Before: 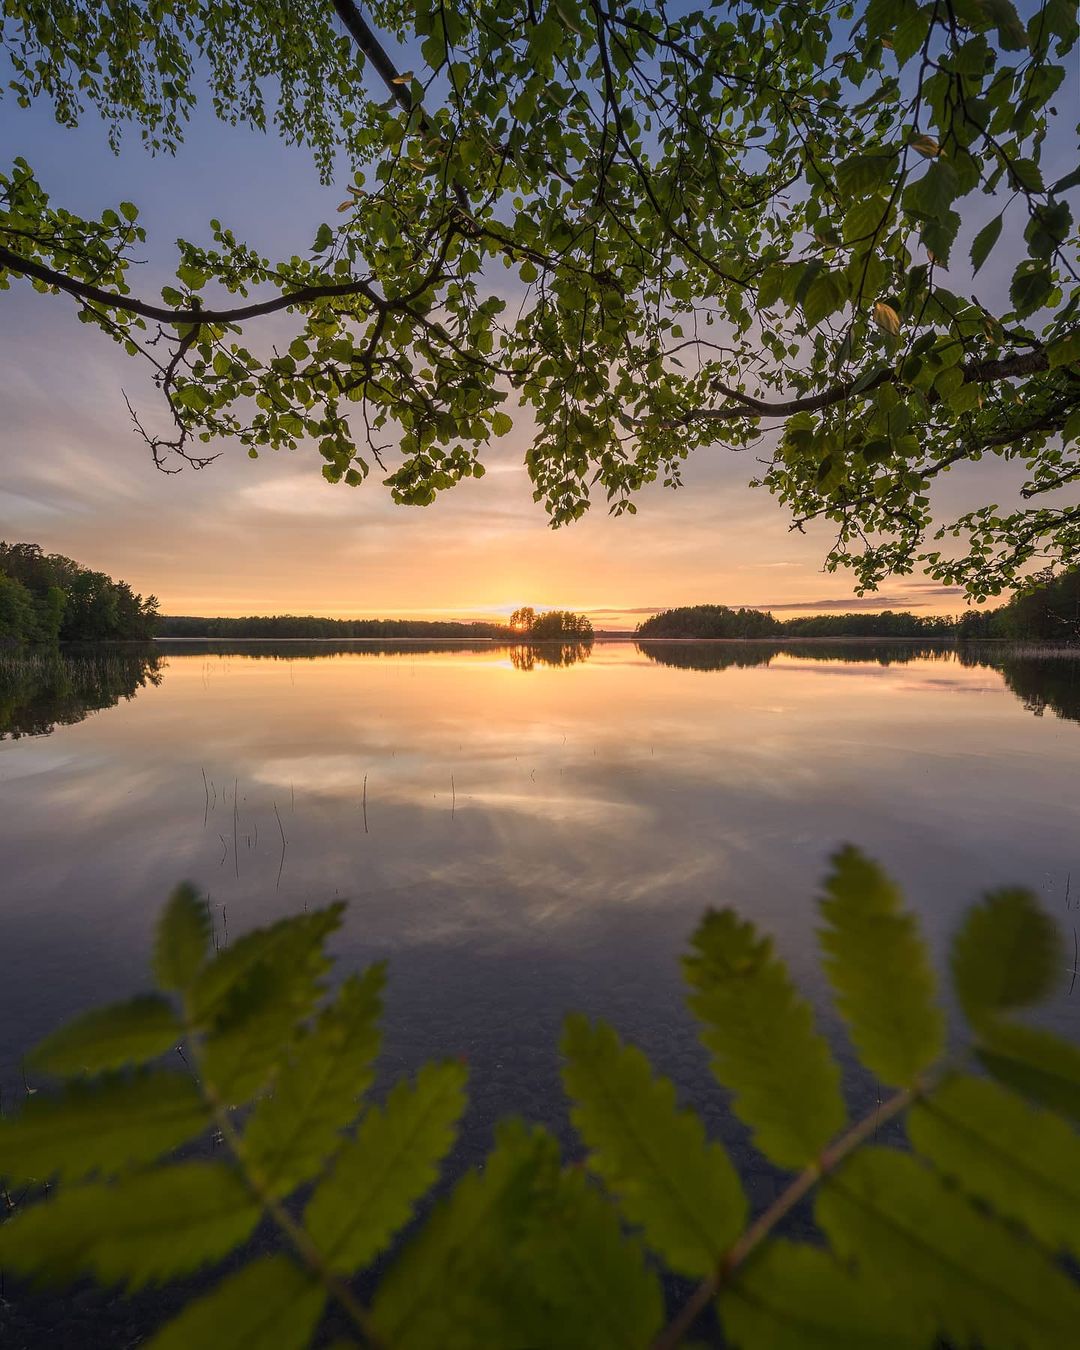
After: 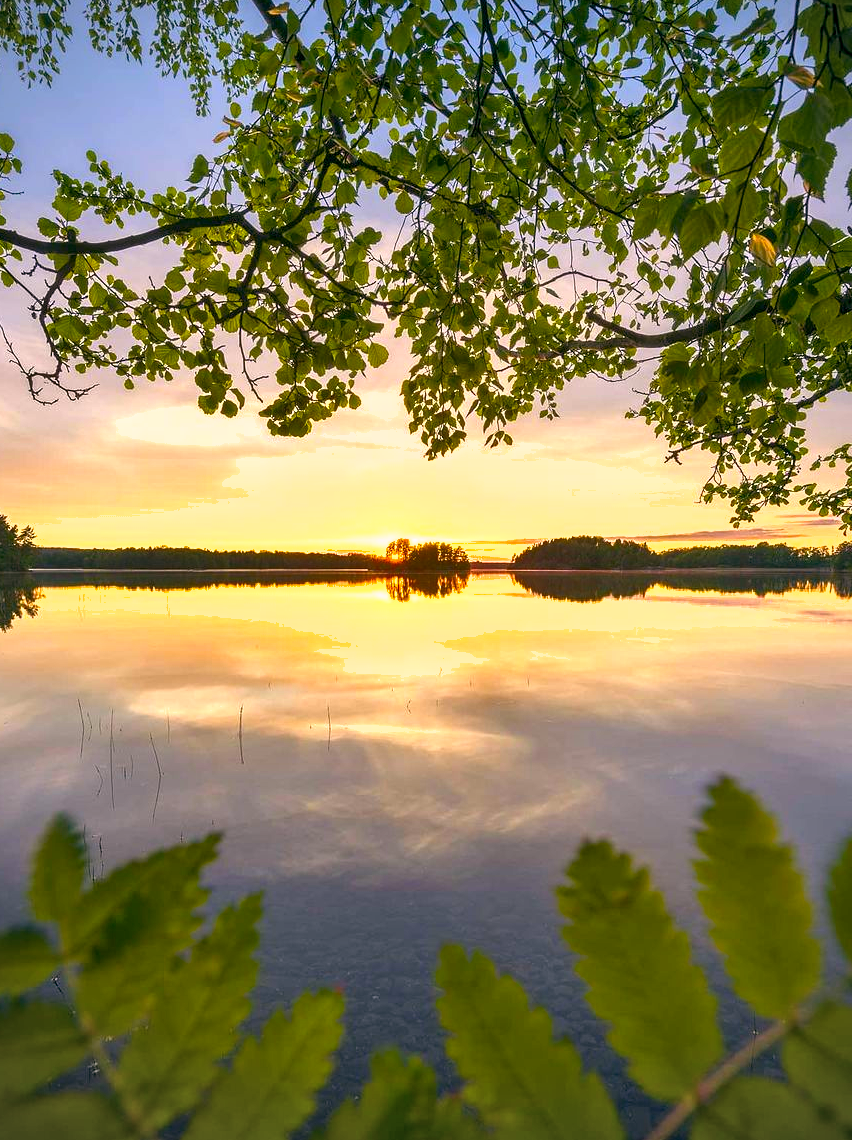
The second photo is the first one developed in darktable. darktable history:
exposure: black level correction 0, exposure 1 EV, compensate highlight preservation false
color balance rgb: global offset › luminance -0.338%, global offset › chroma 0.113%, global offset › hue 166.45°, white fulcrum 0.065 EV, perceptual saturation grading › global saturation 29.808%, global vibrance 20%
crop: left 11.55%, top 5.153%, right 9.558%, bottom 10.371%
shadows and highlights: soften with gaussian
vignetting: fall-off start 100.77%, fall-off radius 71.5%, center (0.038, -0.083), width/height ratio 1.17
